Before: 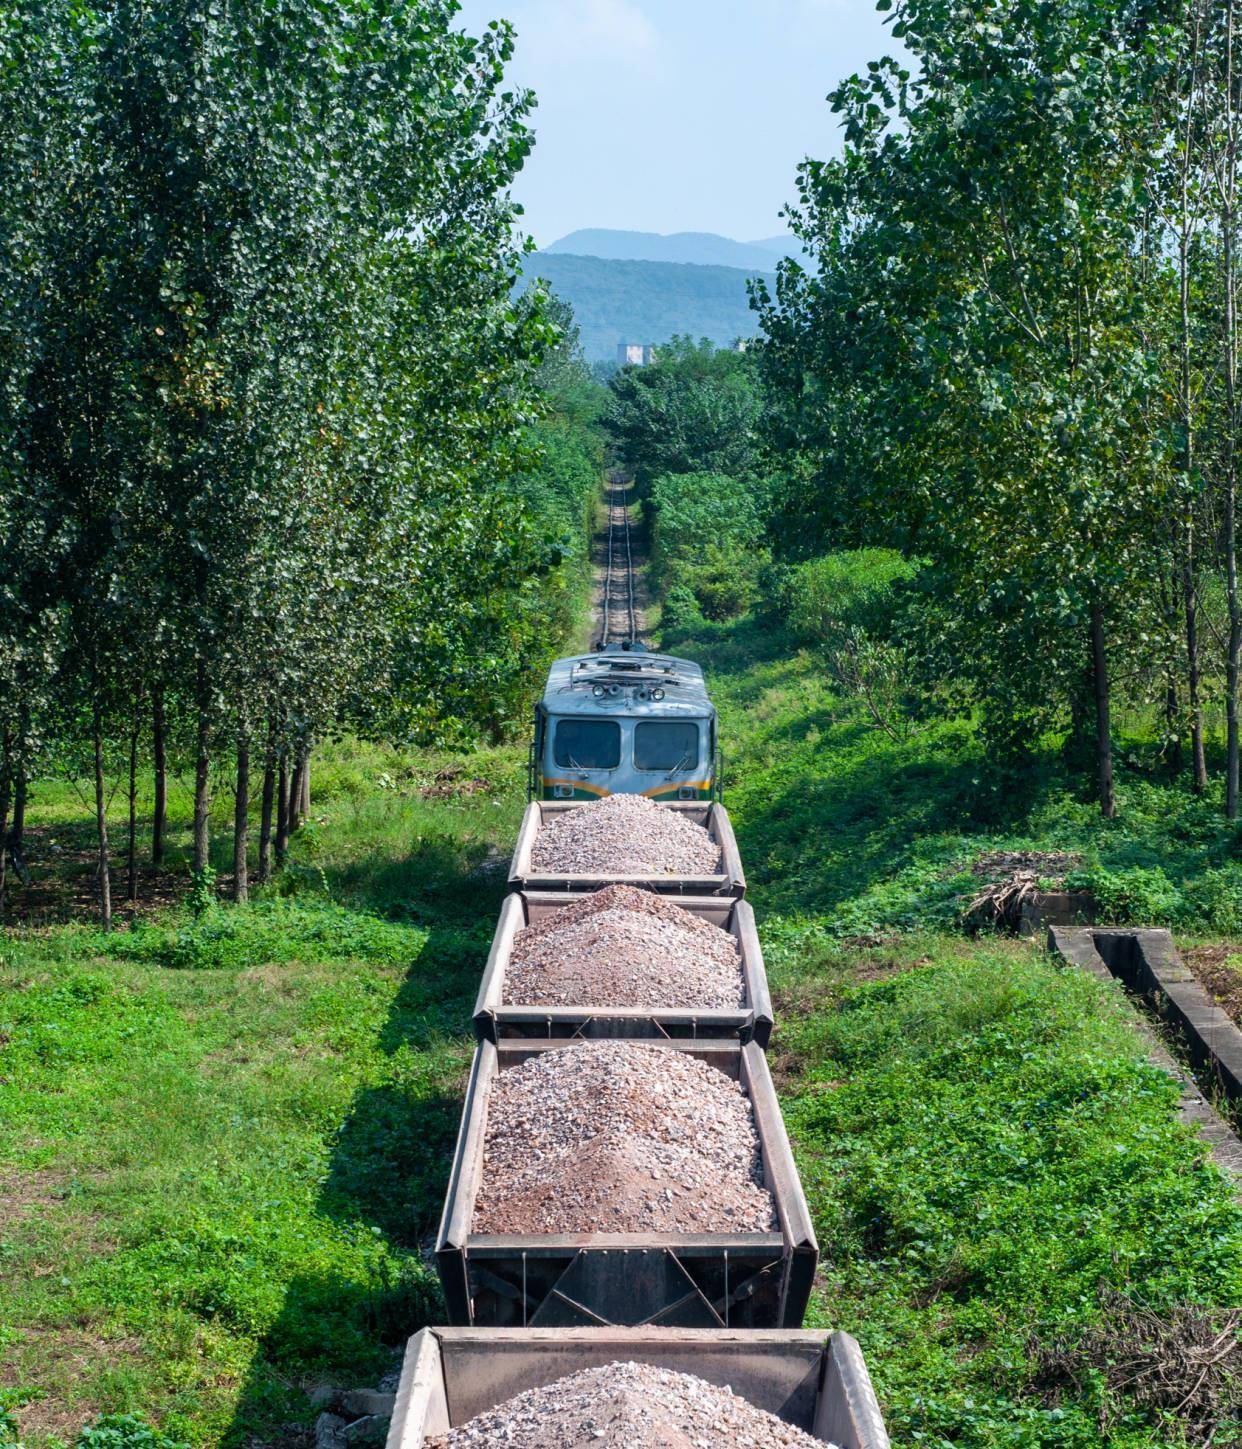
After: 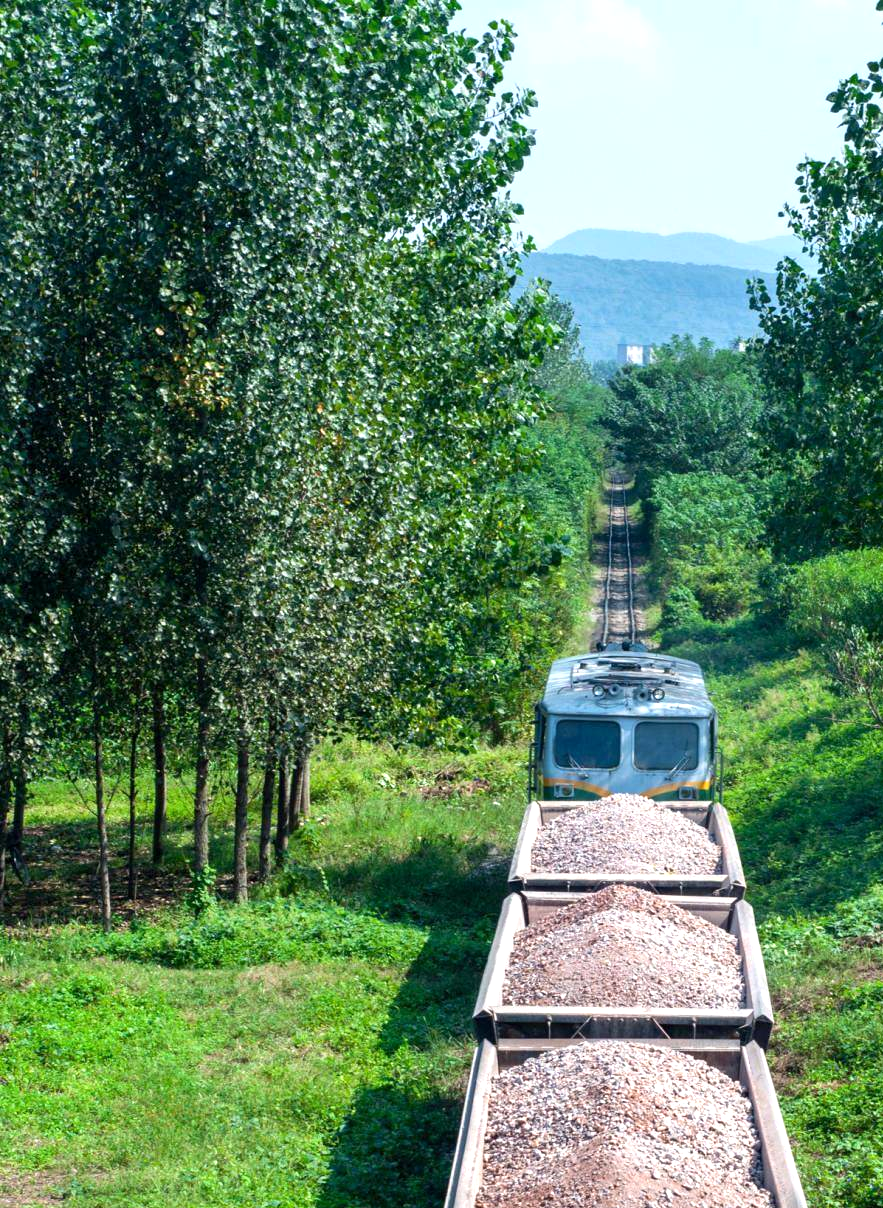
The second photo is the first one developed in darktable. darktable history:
exposure: black level correction 0.001, exposure 0.5 EV, compensate exposure bias true, compensate highlight preservation false
crop: right 28.885%, bottom 16.626%
